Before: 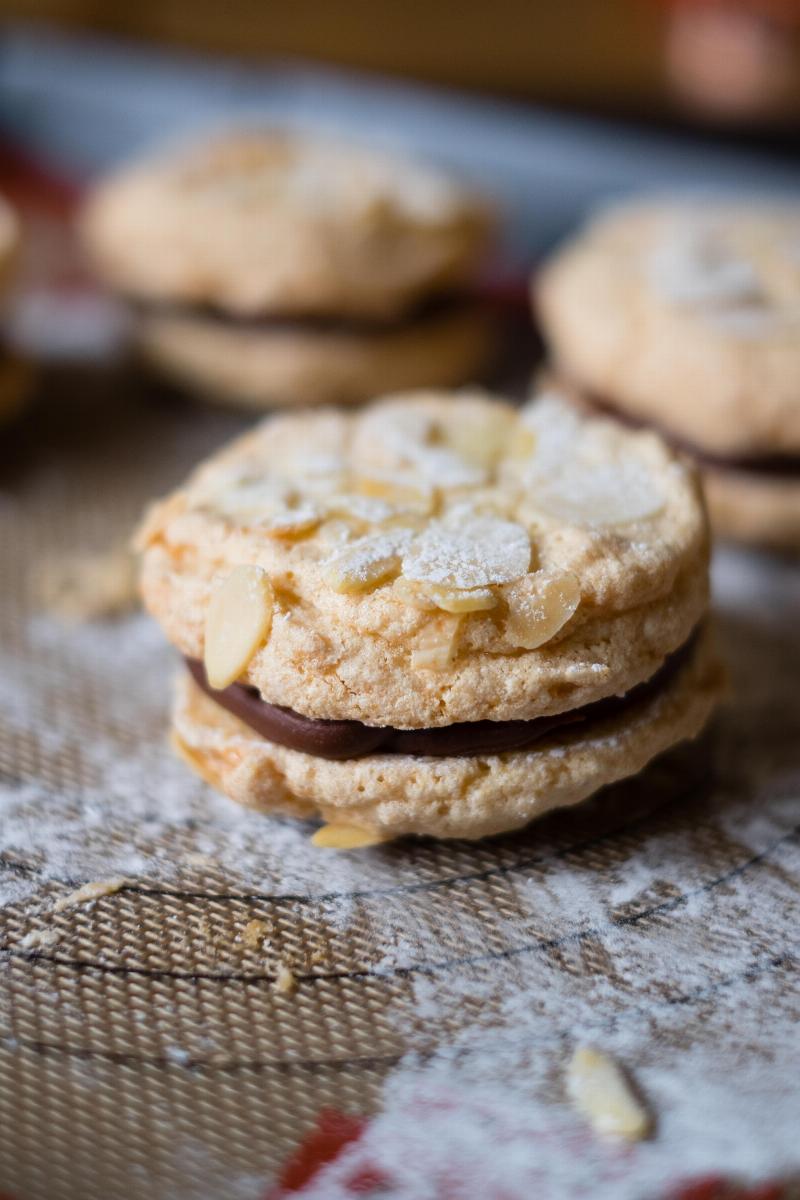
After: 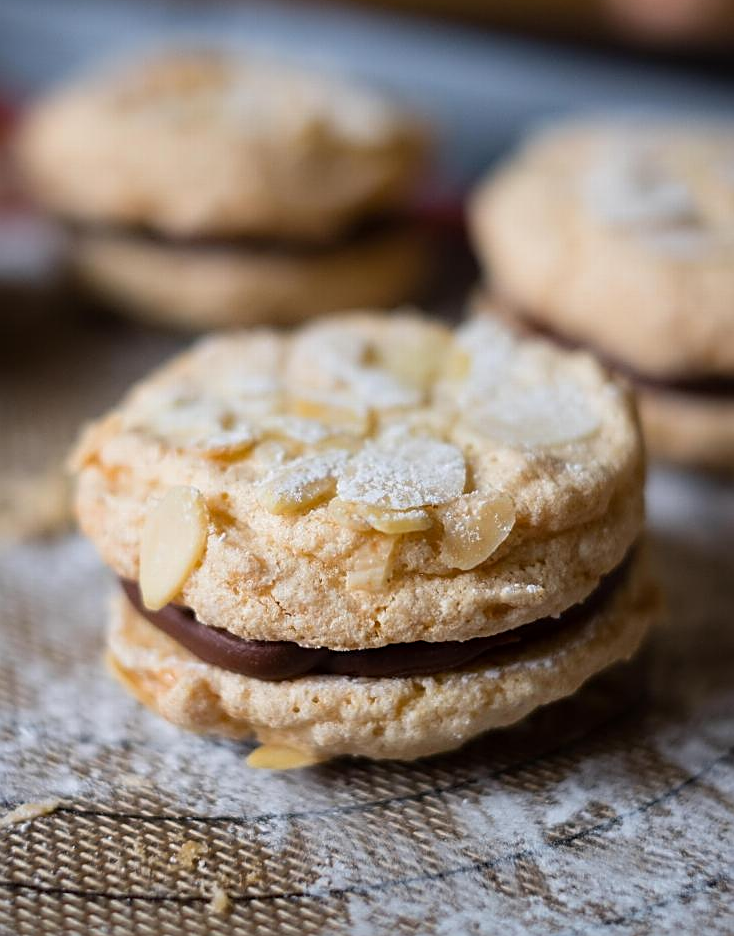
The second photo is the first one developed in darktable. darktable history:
sharpen: on, module defaults
exposure: compensate highlight preservation false
crop: left 8.236%, top 6.622%, bottom 15.369%
